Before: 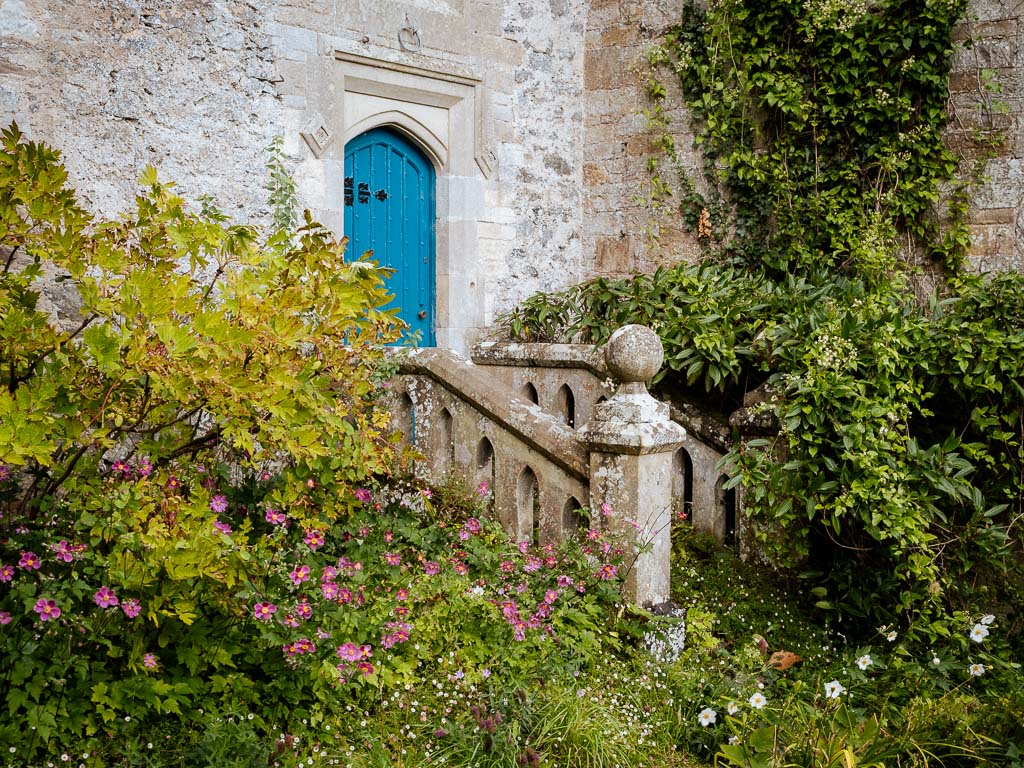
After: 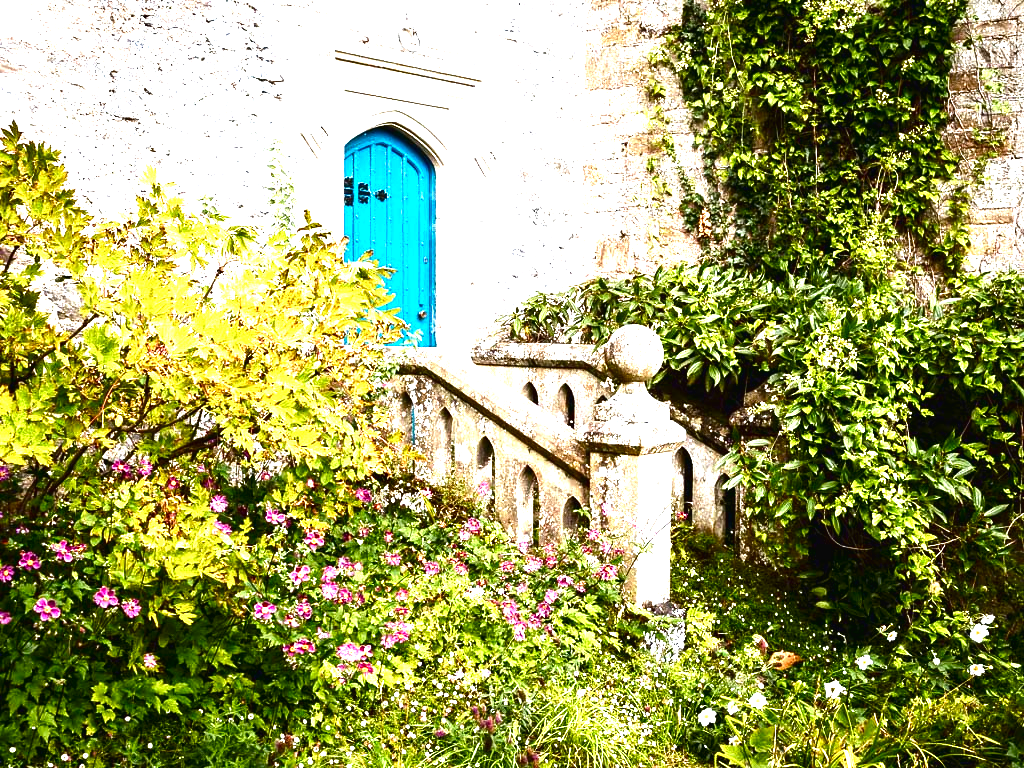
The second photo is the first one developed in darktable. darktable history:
color balance rgb: global offset › luminance 0.264%, global offset › hue 172.06°, perceptual saturation grading › global saturation 20%, perceptual saturation grading › highlights -50.177%, perceptual saturation grading › shadows 30.298%, perceptual brilliance grading › global brilliance 20.117%, perceptual brilliance grading › shadows -40.11%, global vibrance 33.292%
exposure: black level correction -0.002, exposure 1.339 EV, compensate highlight preservation false
contrast brightness saturation: contrast 0.069, brightness -0.132, saturation 0.053
